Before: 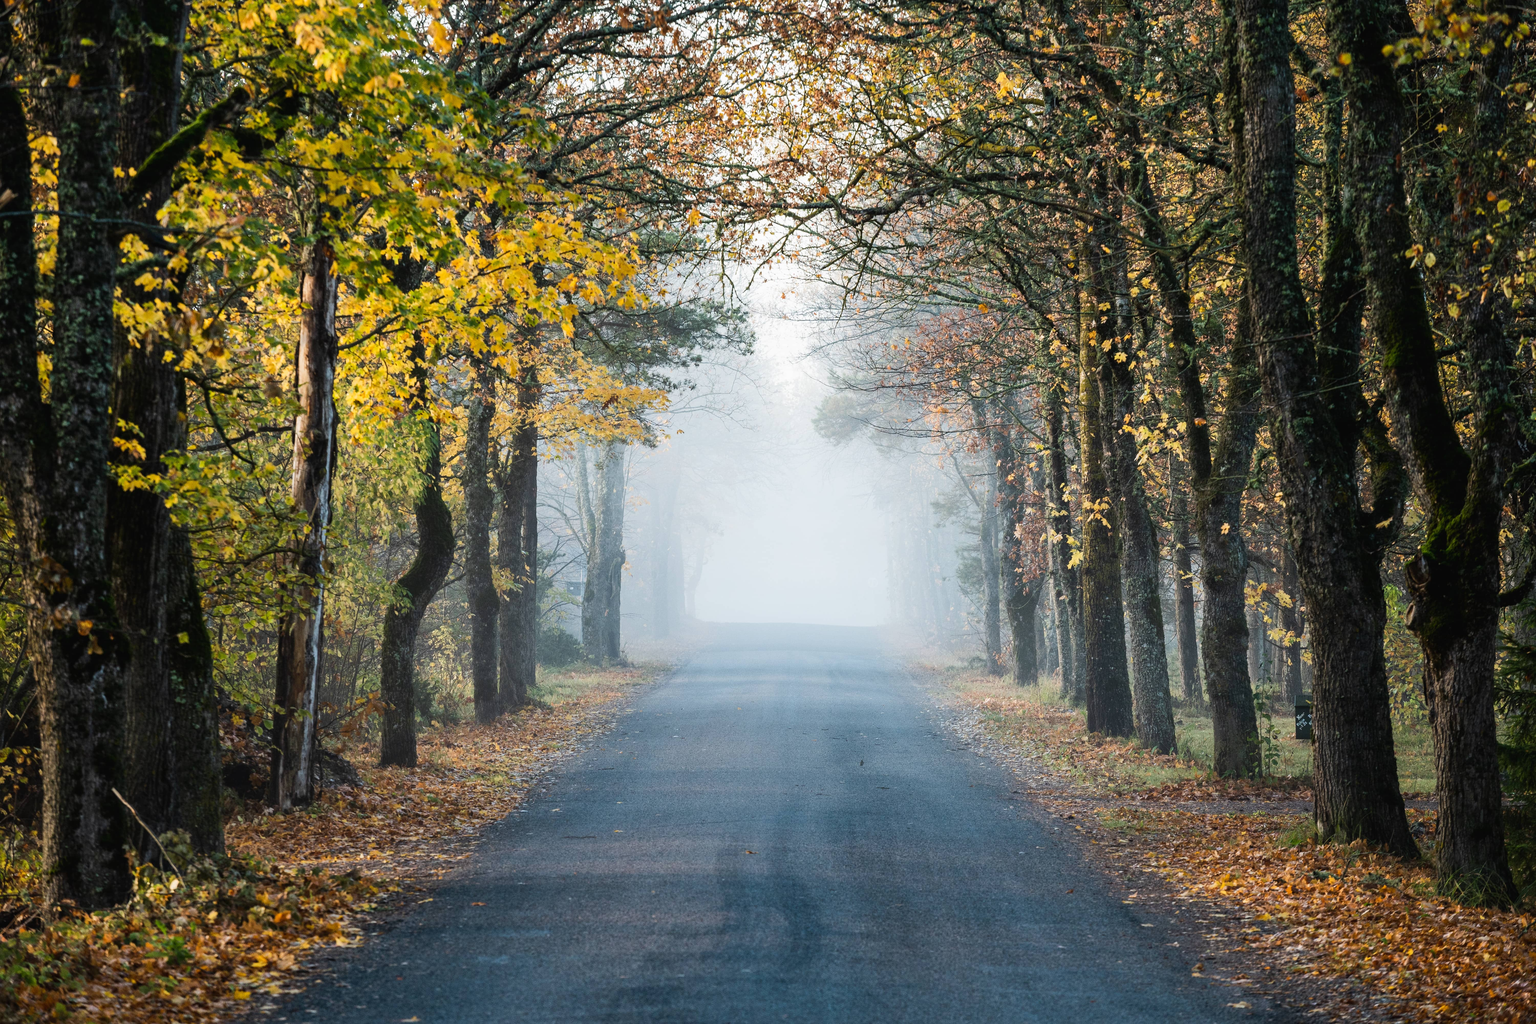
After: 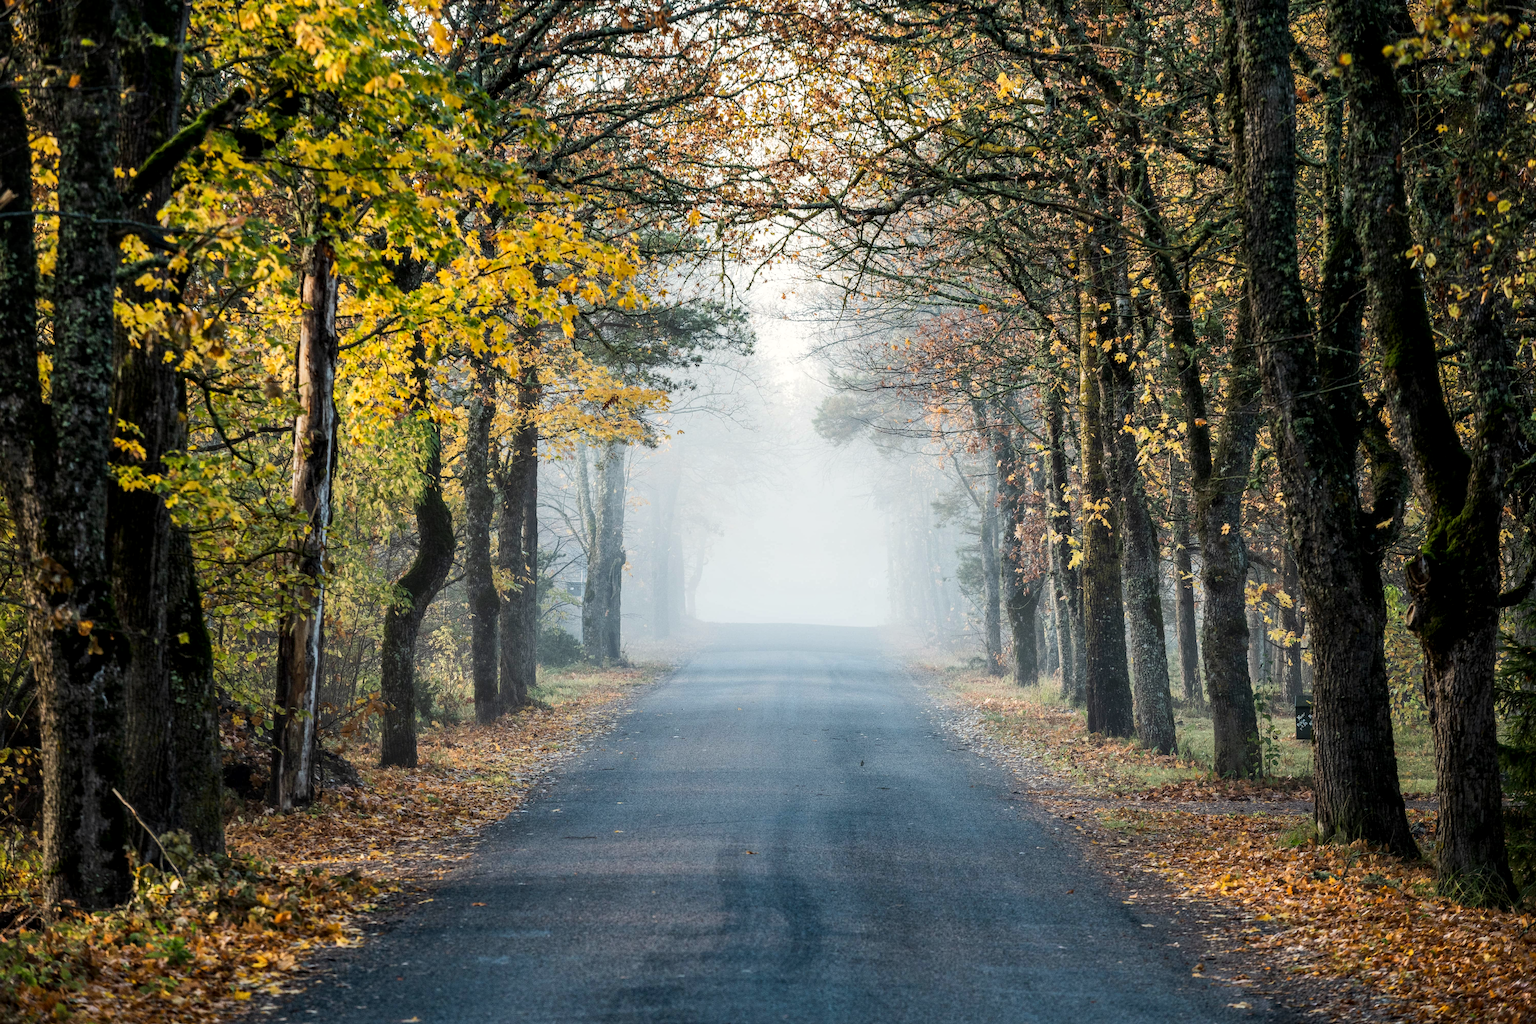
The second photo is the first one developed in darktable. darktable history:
color correction: highlights b* 2.94
local contrast: shadows 93%, midtone range 0.499
